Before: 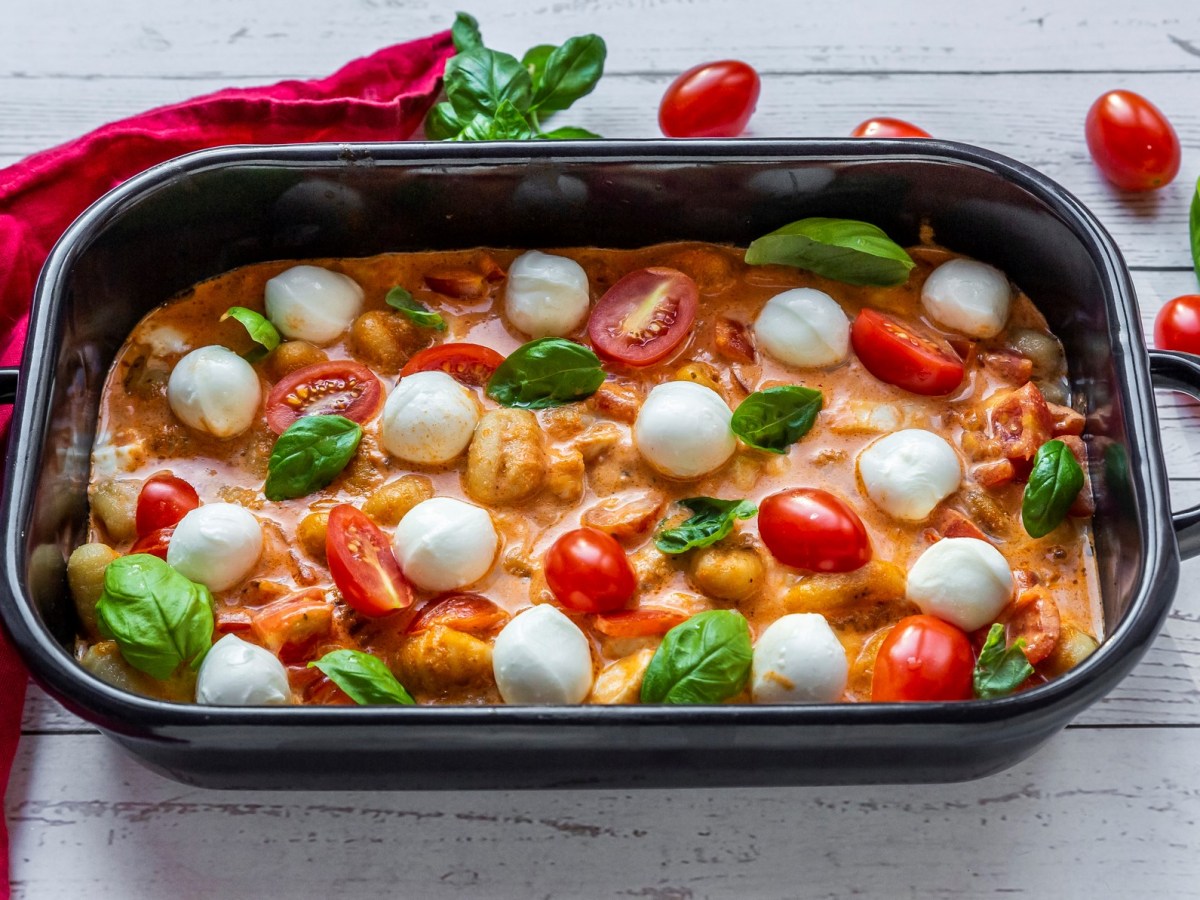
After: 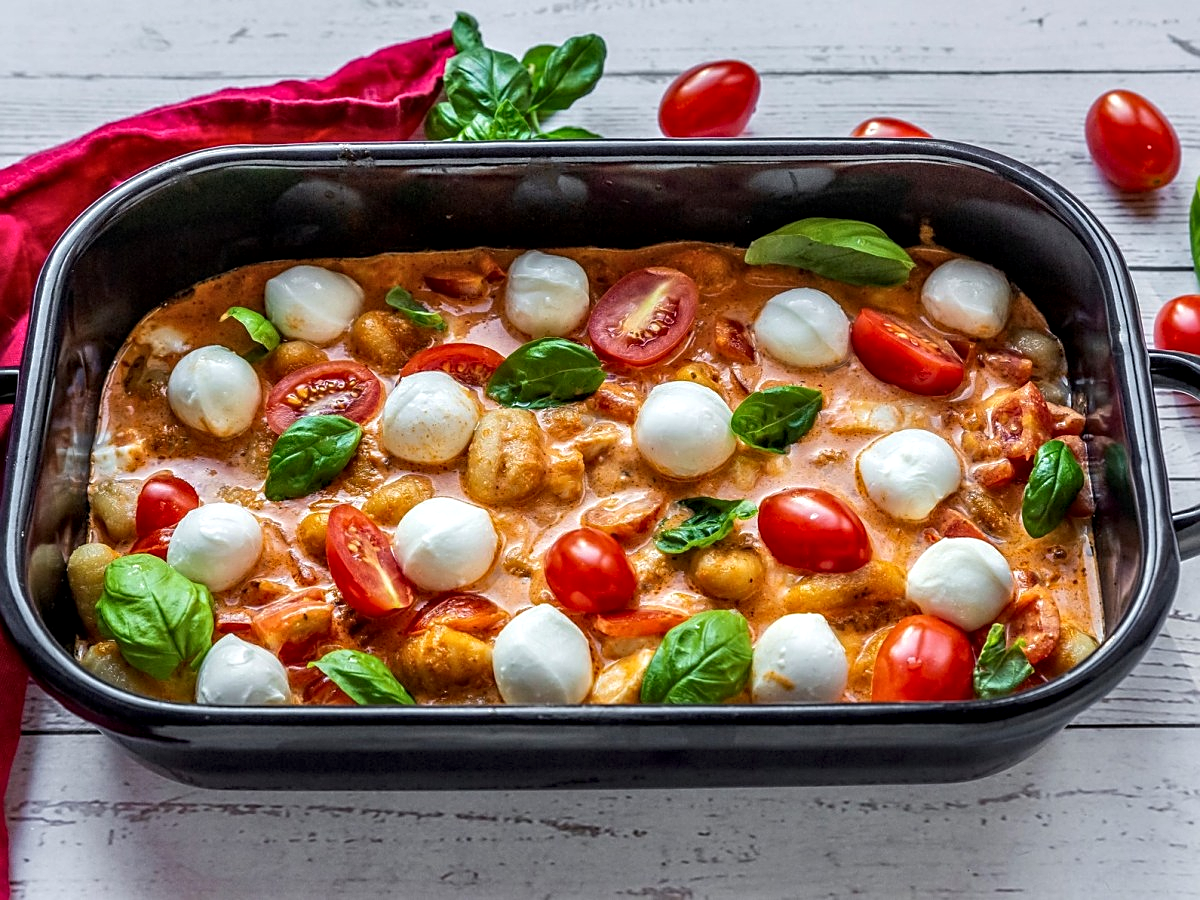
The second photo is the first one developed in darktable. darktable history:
local contrast: on, module defaults
sharpen: on, module defaults
contrast equalizer: y [[0.515 ×6], [0.507 ×6], [0.425 ×6], [0 ×6], [0 ×6]]
